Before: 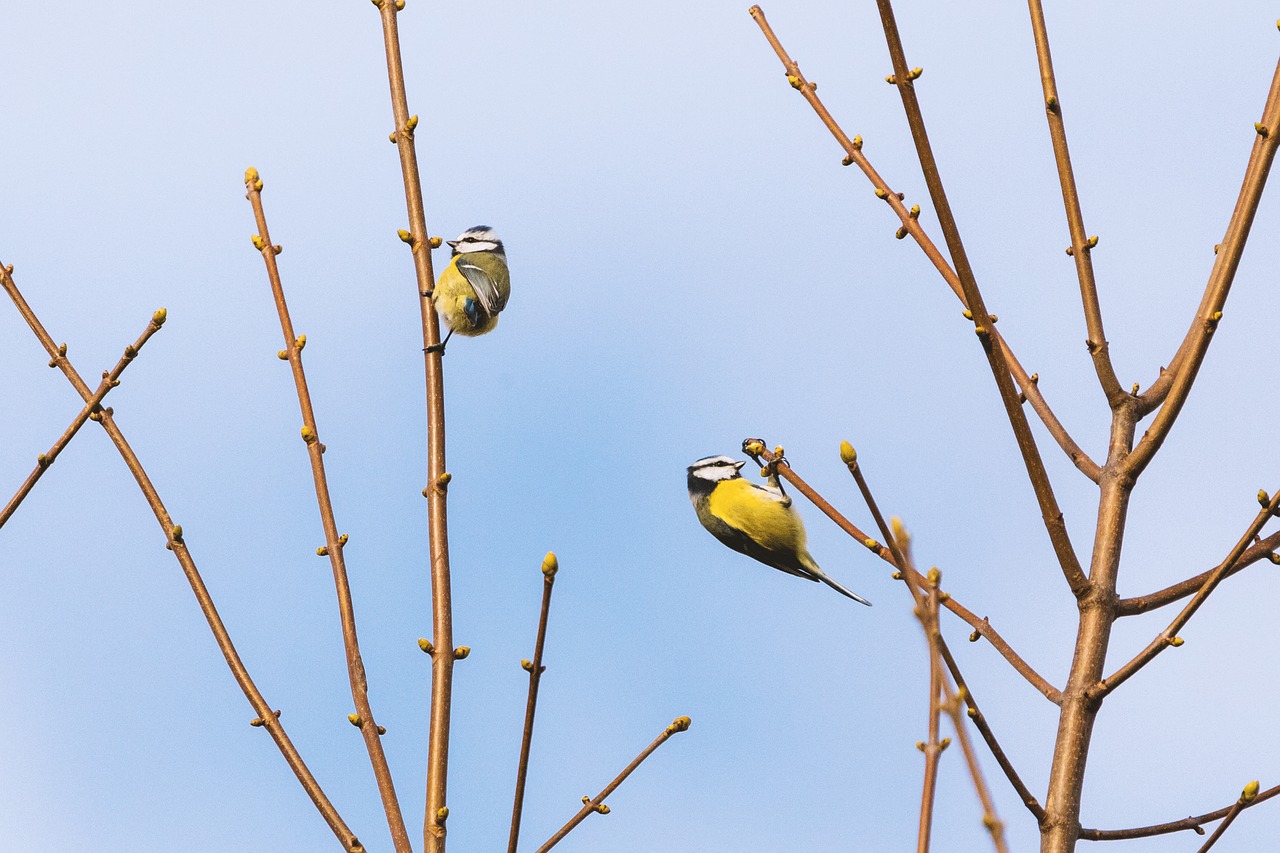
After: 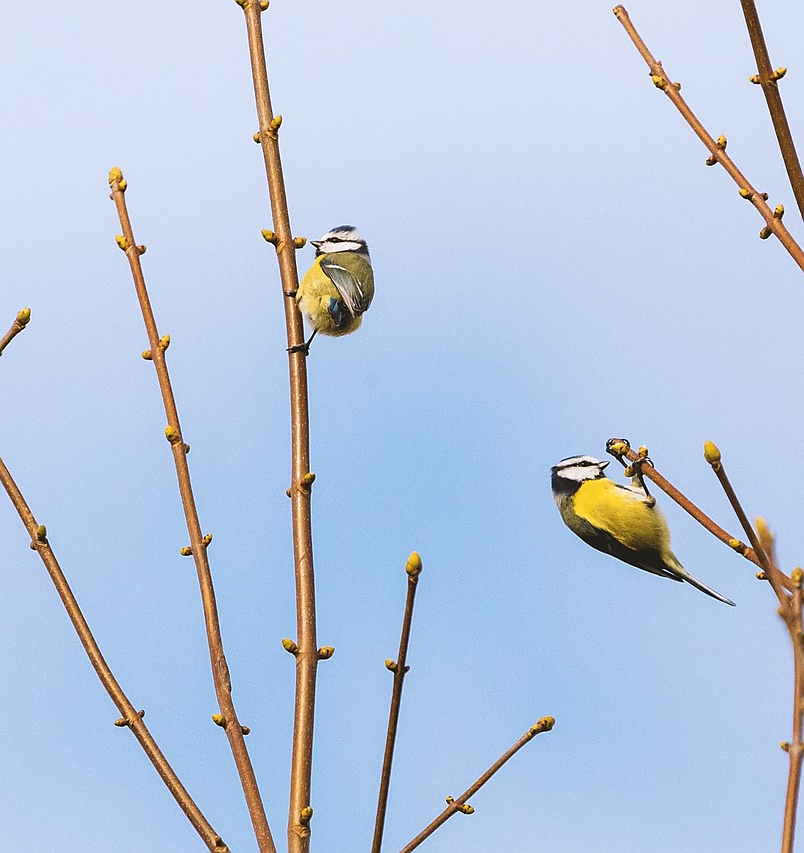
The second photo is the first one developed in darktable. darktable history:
crop: left 10.644%, right 26.528%
sharpen: radius 0.969, amount 0.604
